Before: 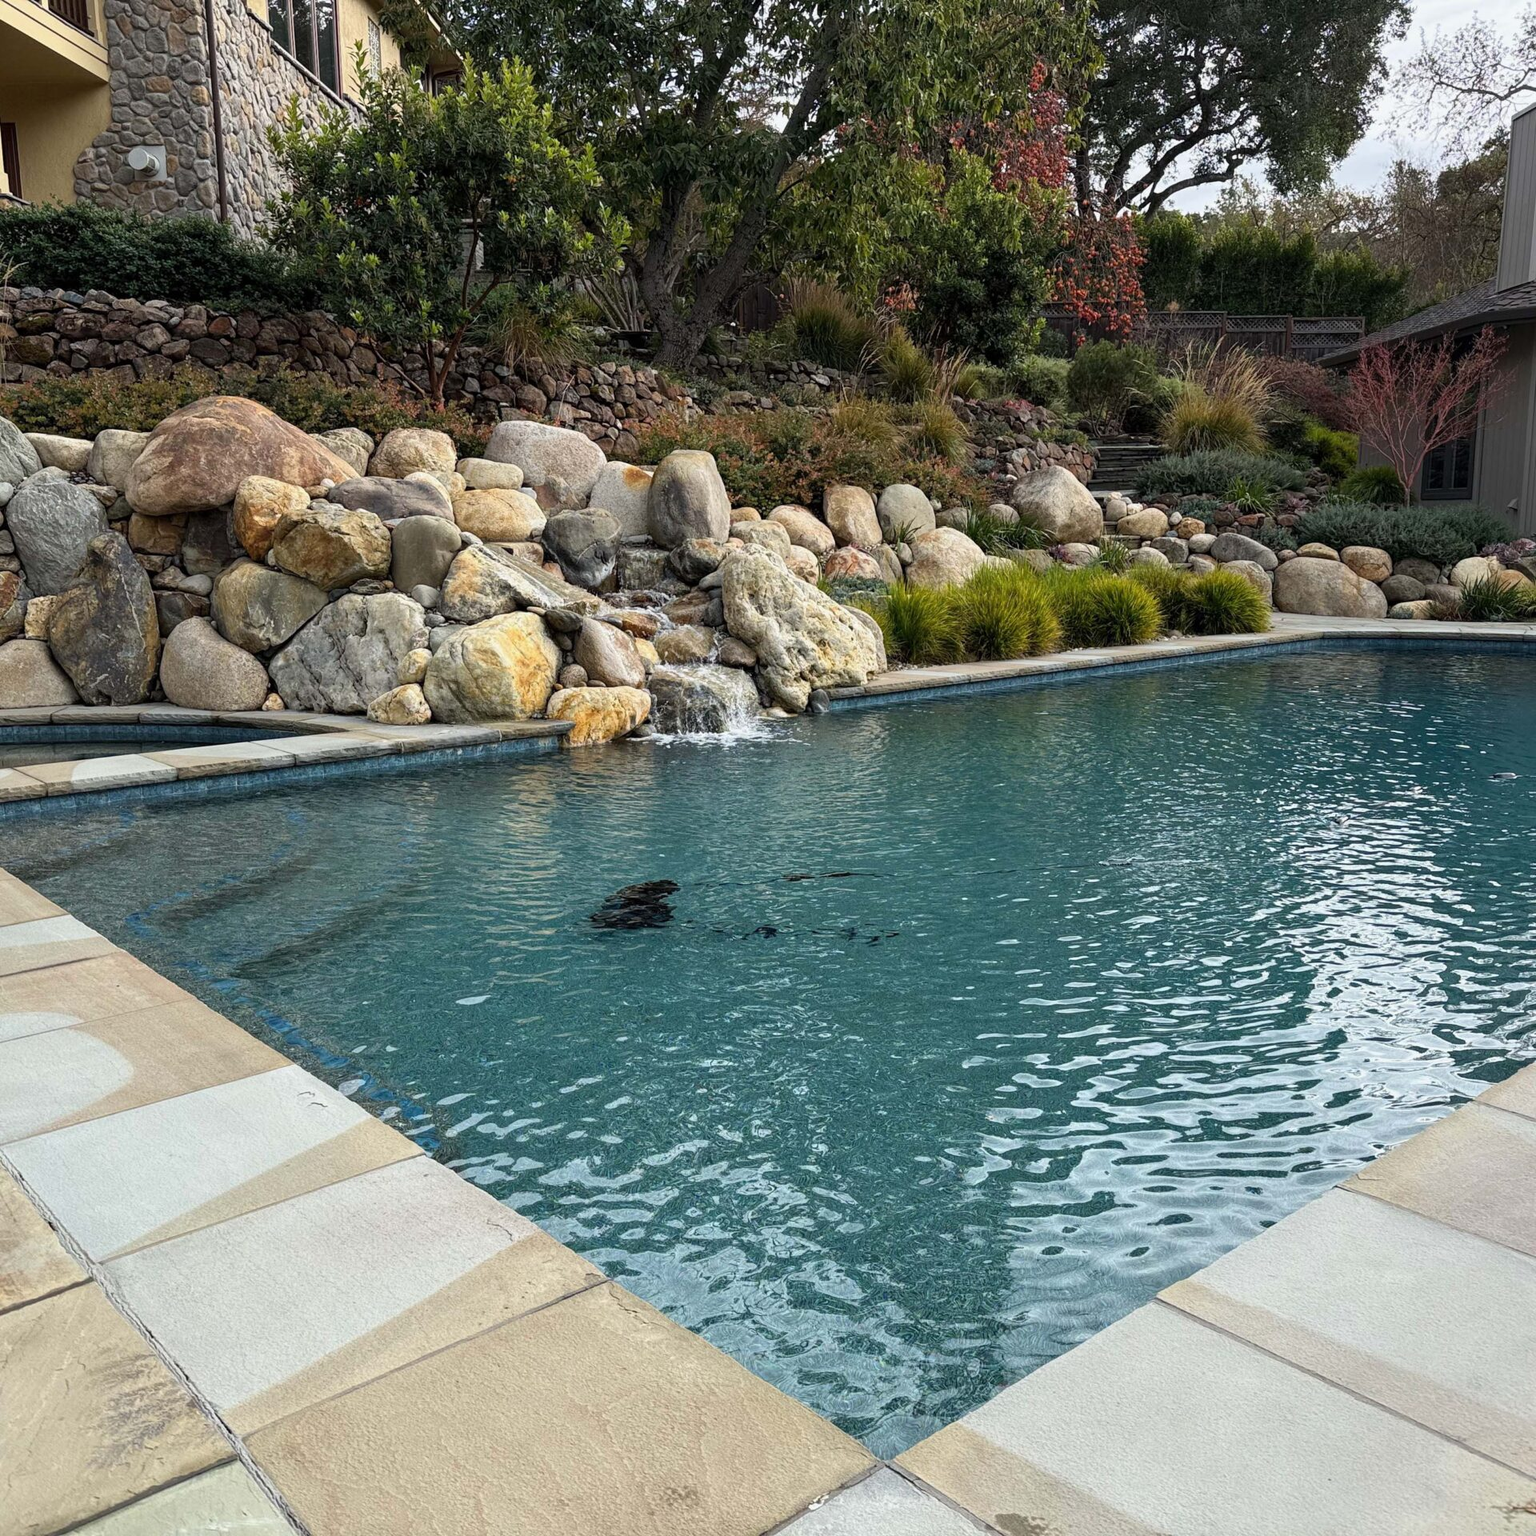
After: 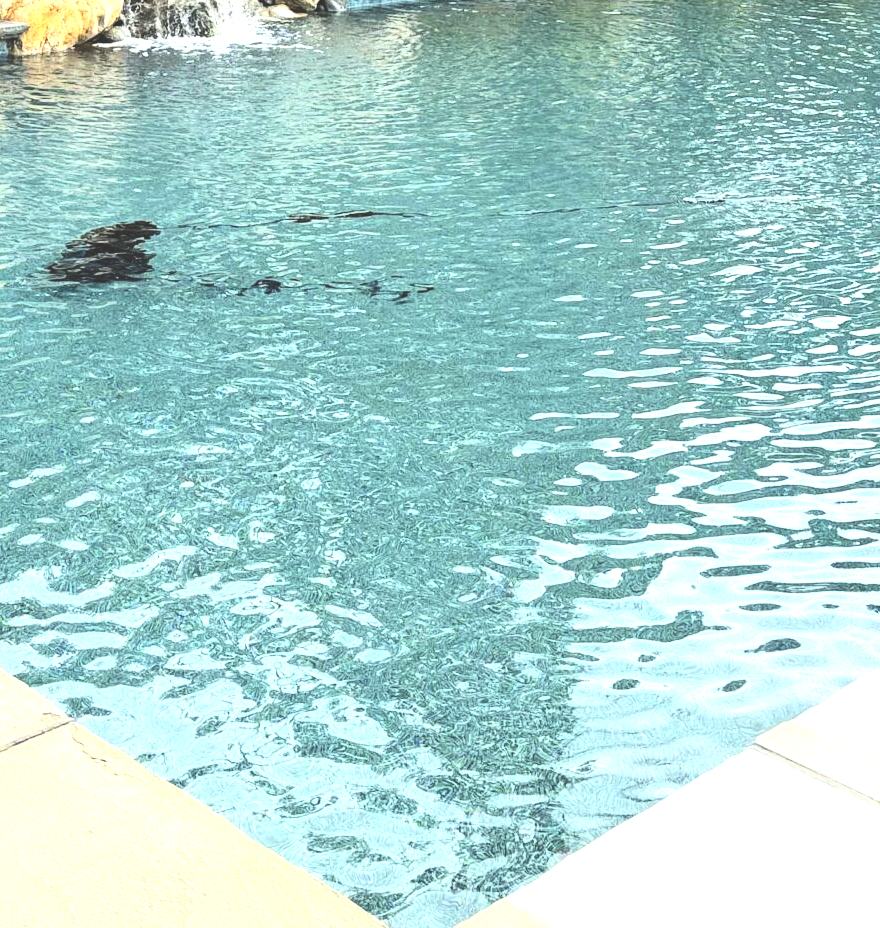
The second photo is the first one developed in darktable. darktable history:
color correction: highlights a* -2.68, highlights b* 2.57
crop: left 35.976%, top 45.819%, right 18.162%, bottom 5.807%
exposure: black level correction -0.023, exposure 1.397 EV, compensate highlight preservation false
contrast brightness saturation: contrast 0.28
